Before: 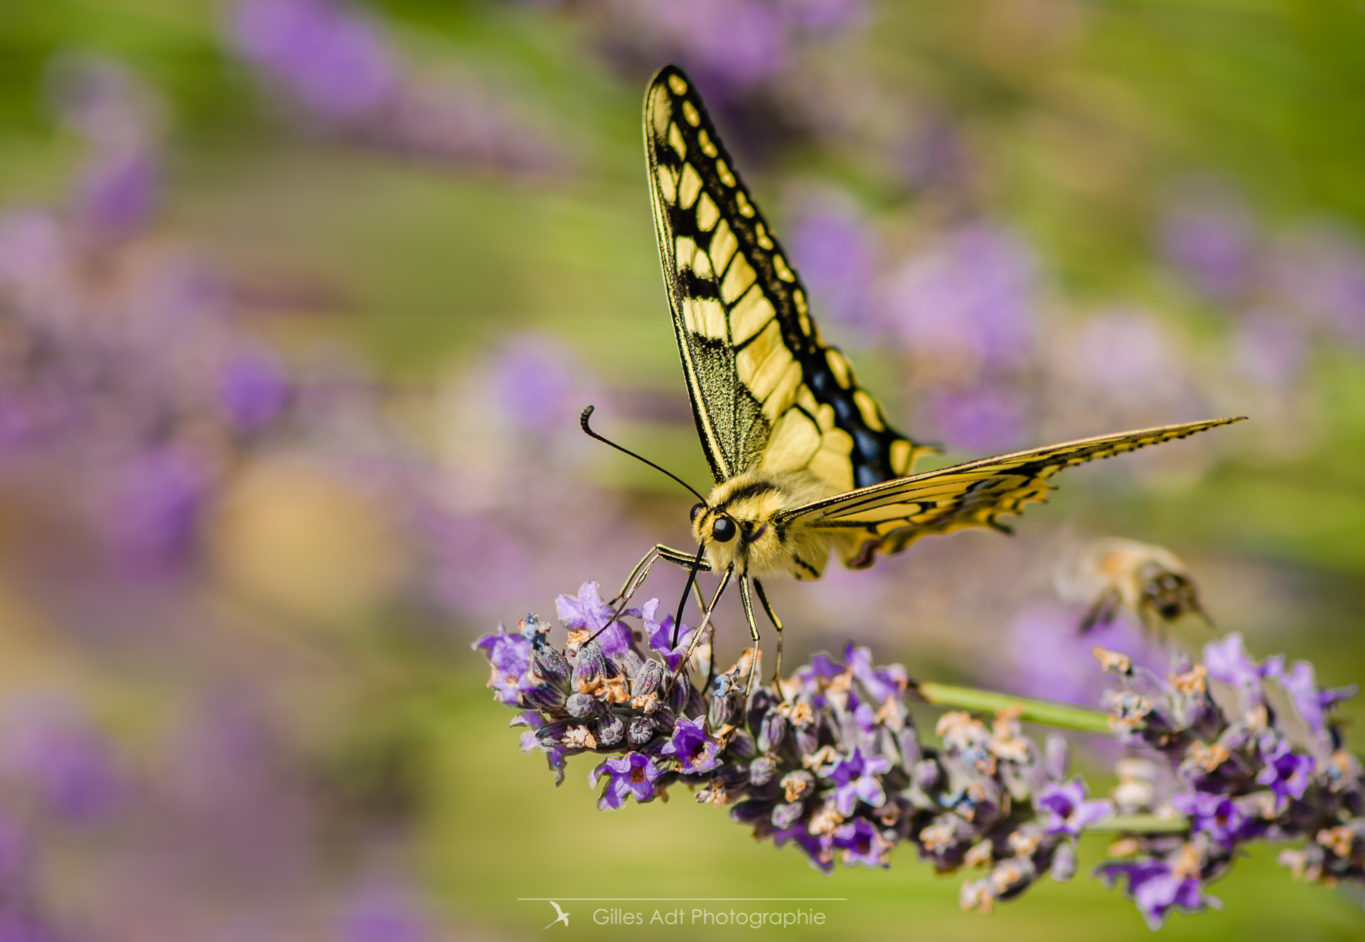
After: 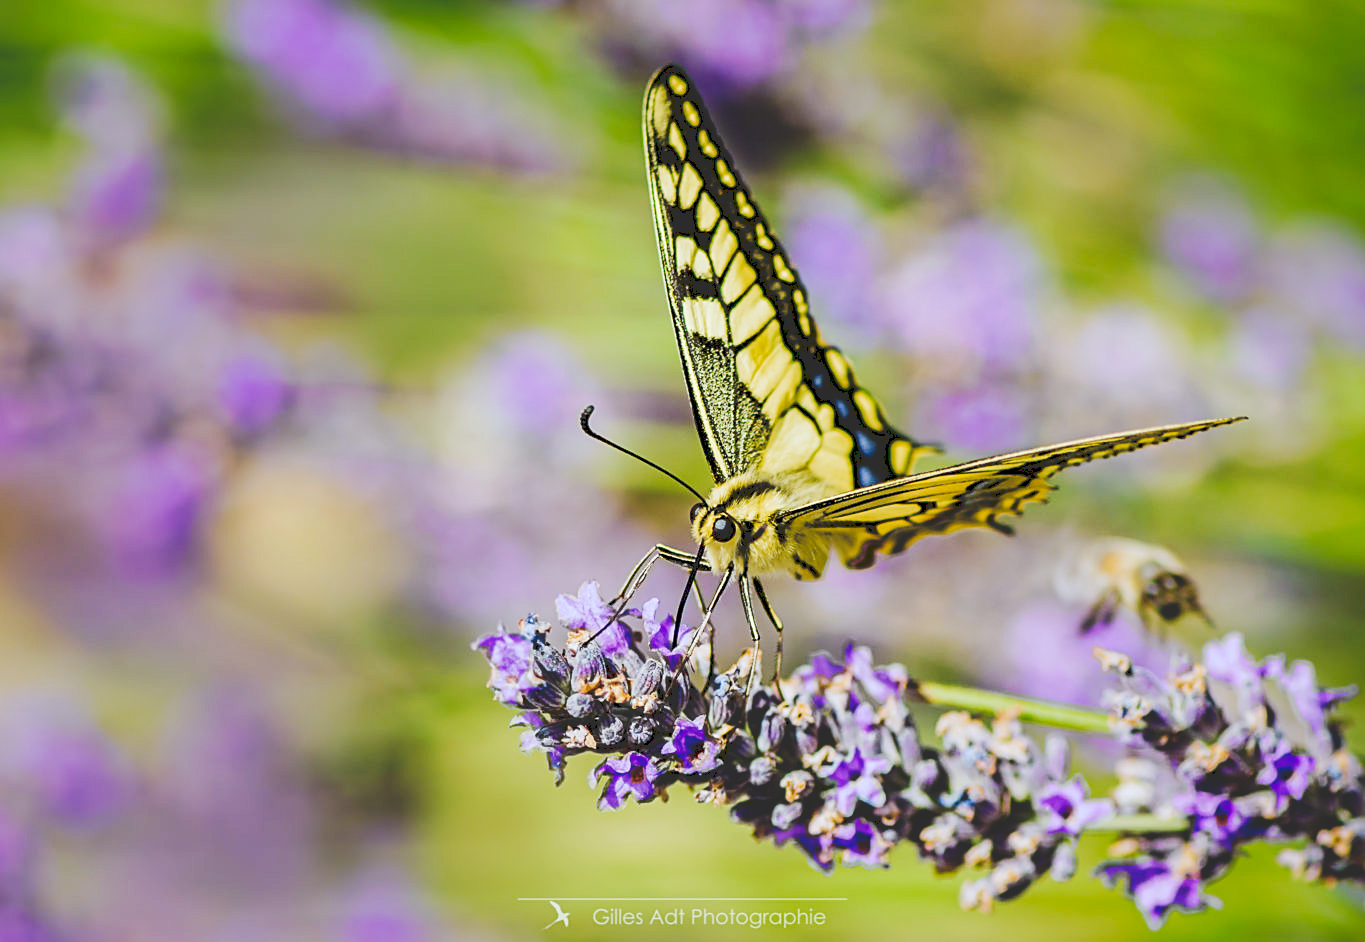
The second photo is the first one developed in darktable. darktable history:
white balance: red 0.924, blue 1.095
sharpen: on, module defaults
tone curve: curves: ch0 [(0, 0) (0.003, 0.178) (0.011, 0.177) (0.025, 0.177) (0.044, 0.178) (0.069, 0.178) (0.1, 0.18) (0.136, 0.183) (0.177, 0.199) (0.224, 0.227) (0.277, 0.278) (0.335, 0.357) (0.399, 0.449) (0.468, 0.546) (0.543, 0.65) (0.623, 0.724) (0.709, 0.804) (0.801, 0.868) (0.898, 0.921) (1, 1)], preserve colors none
